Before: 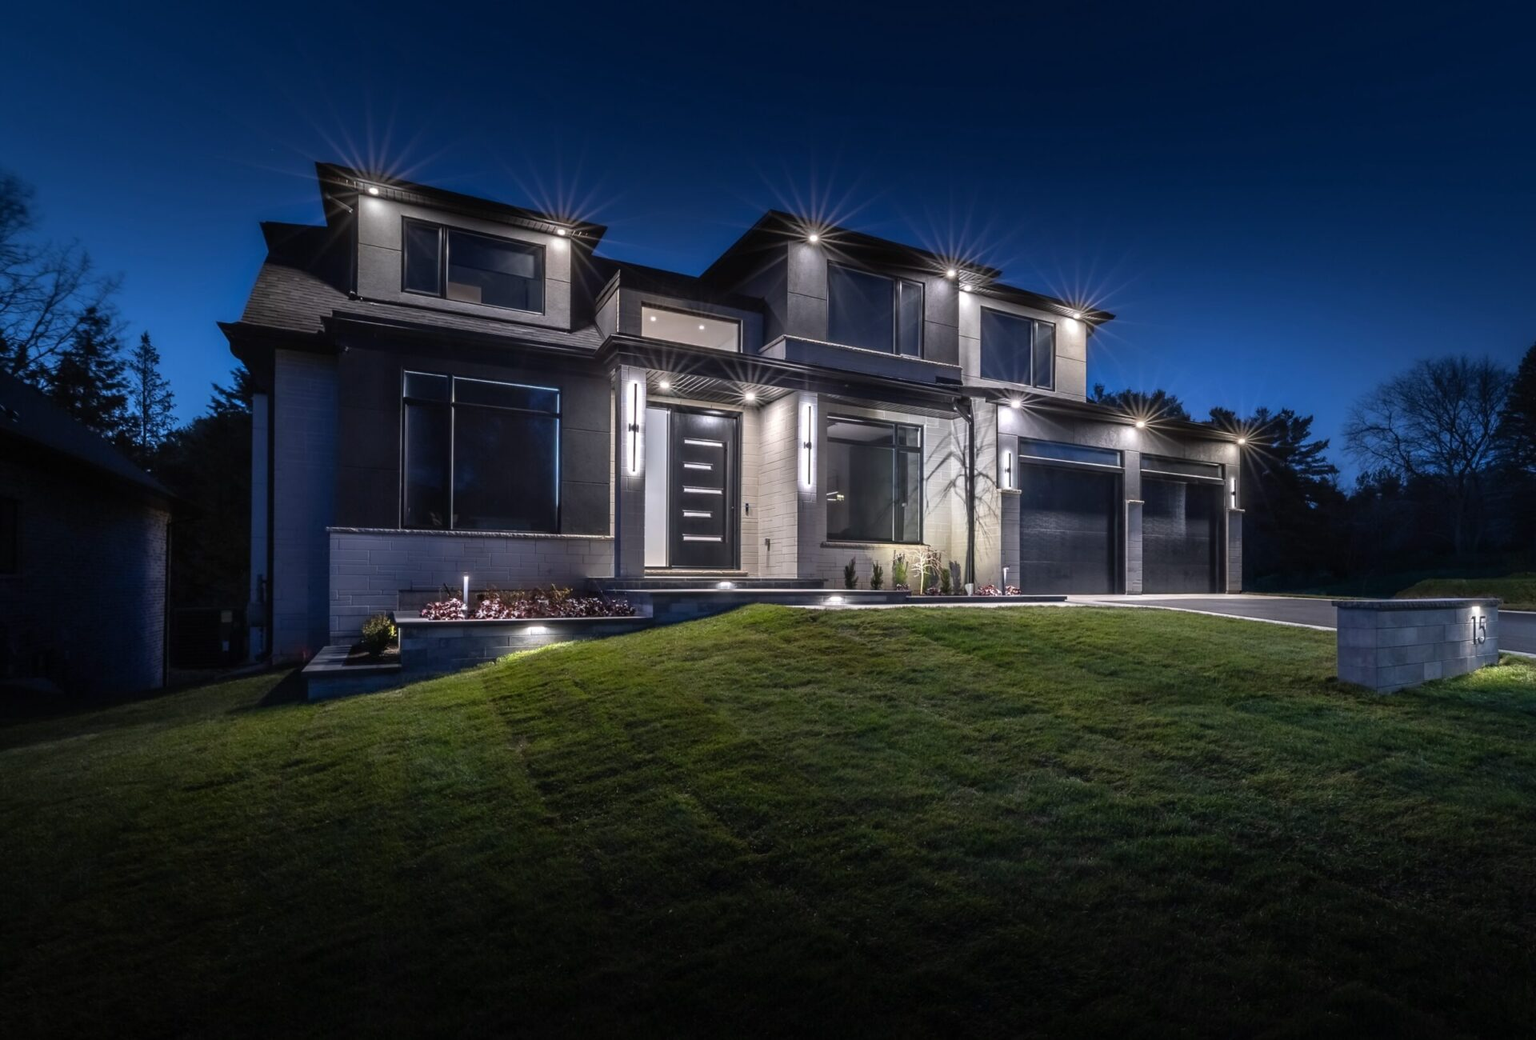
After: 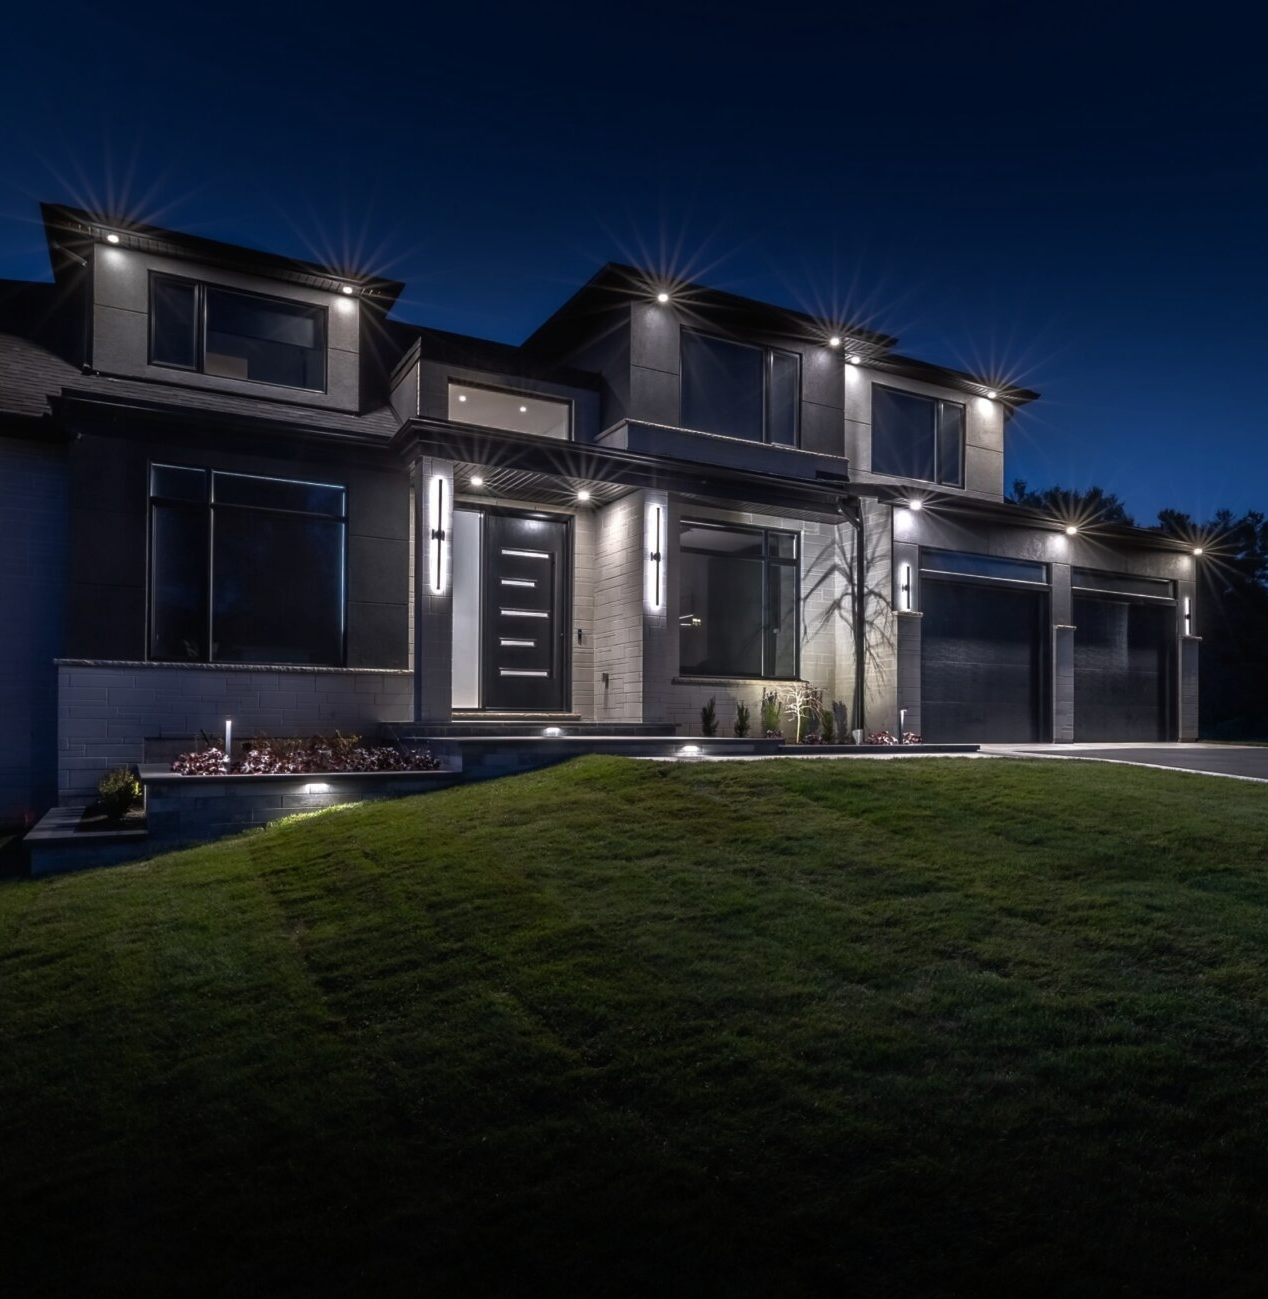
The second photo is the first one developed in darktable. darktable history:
rgb curve: curves: ch0 [(0, 0) (0.415, 0.237) (1, 1)]
crop and rotate: left 18.442%, right 15.508%
